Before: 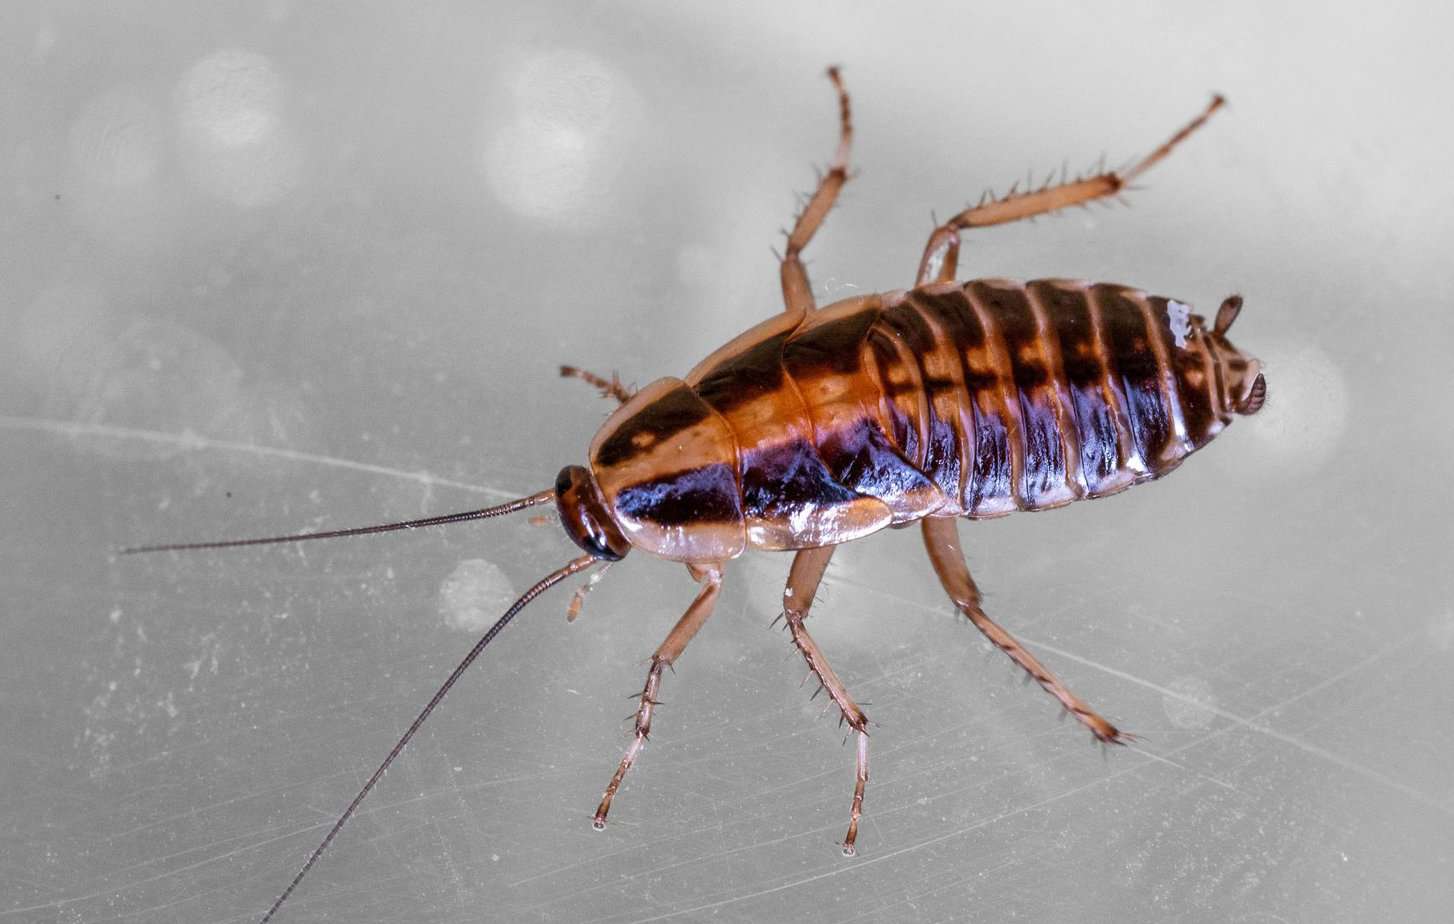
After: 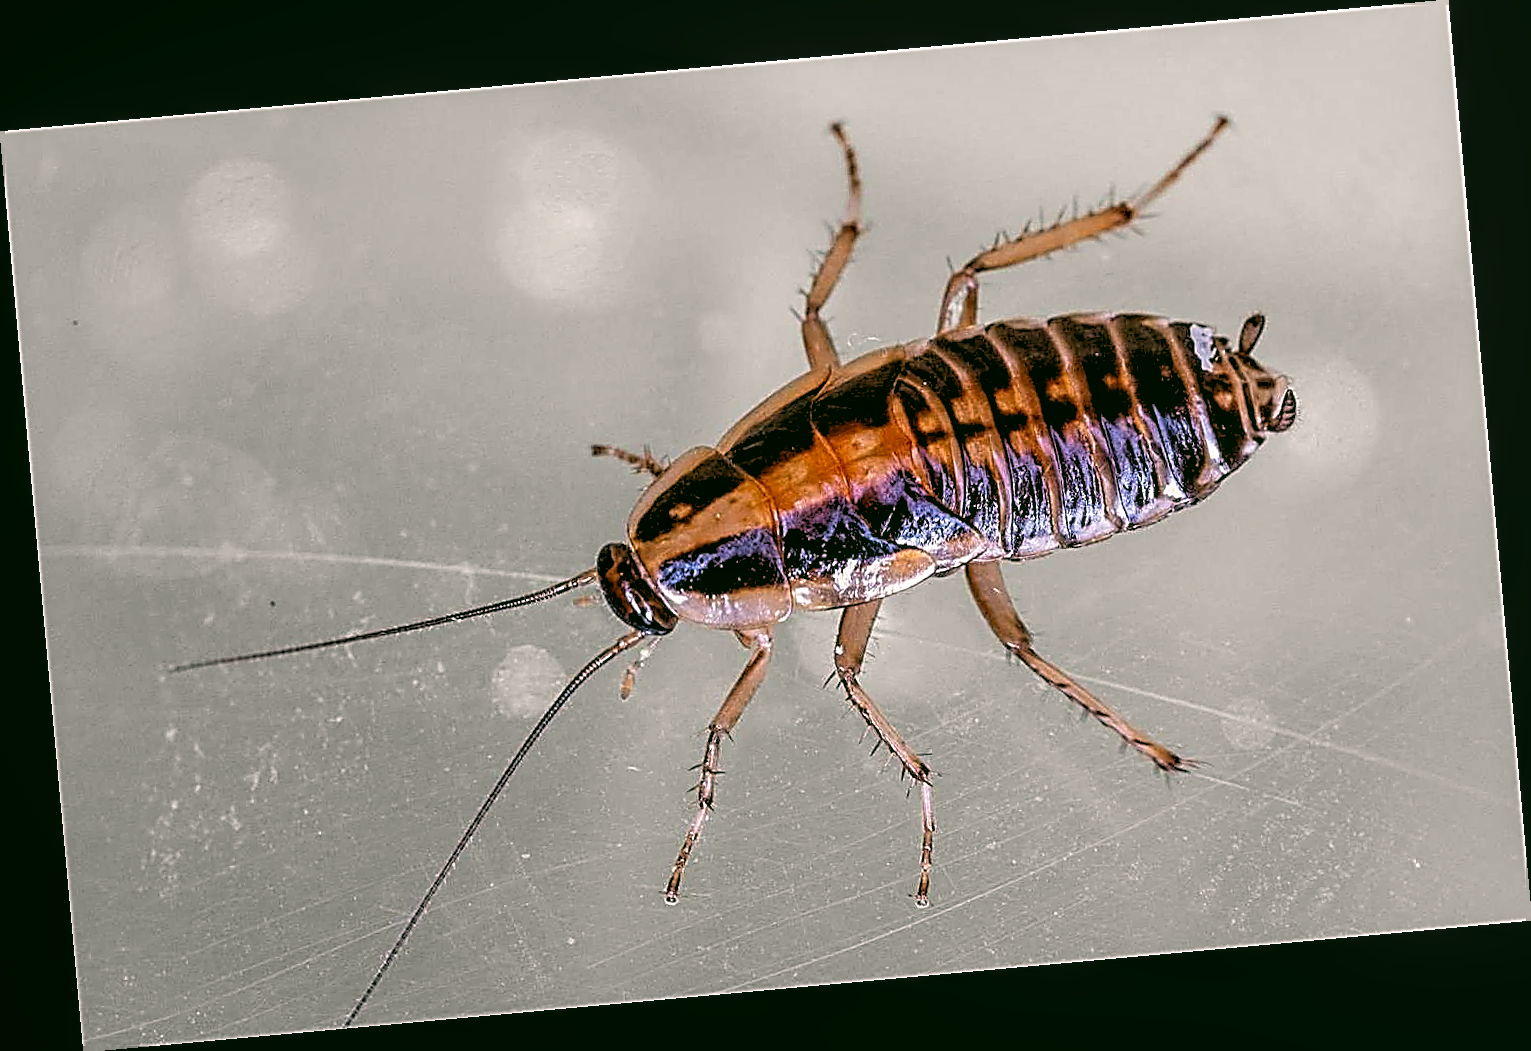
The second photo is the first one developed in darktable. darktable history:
rotate and perspective: rotation -5.2°, automatic cropping off
color correction: highlights a* 4.02, highlights b* 4.98, shadows a* -7.55, shadows b* 4.98
local contrast: detail 110%
sharpen: amount 2
rgb levels: levels [[0.013, 0.434, 0.89], [0, 0.5, 1], [0, 0.5, 1]]
